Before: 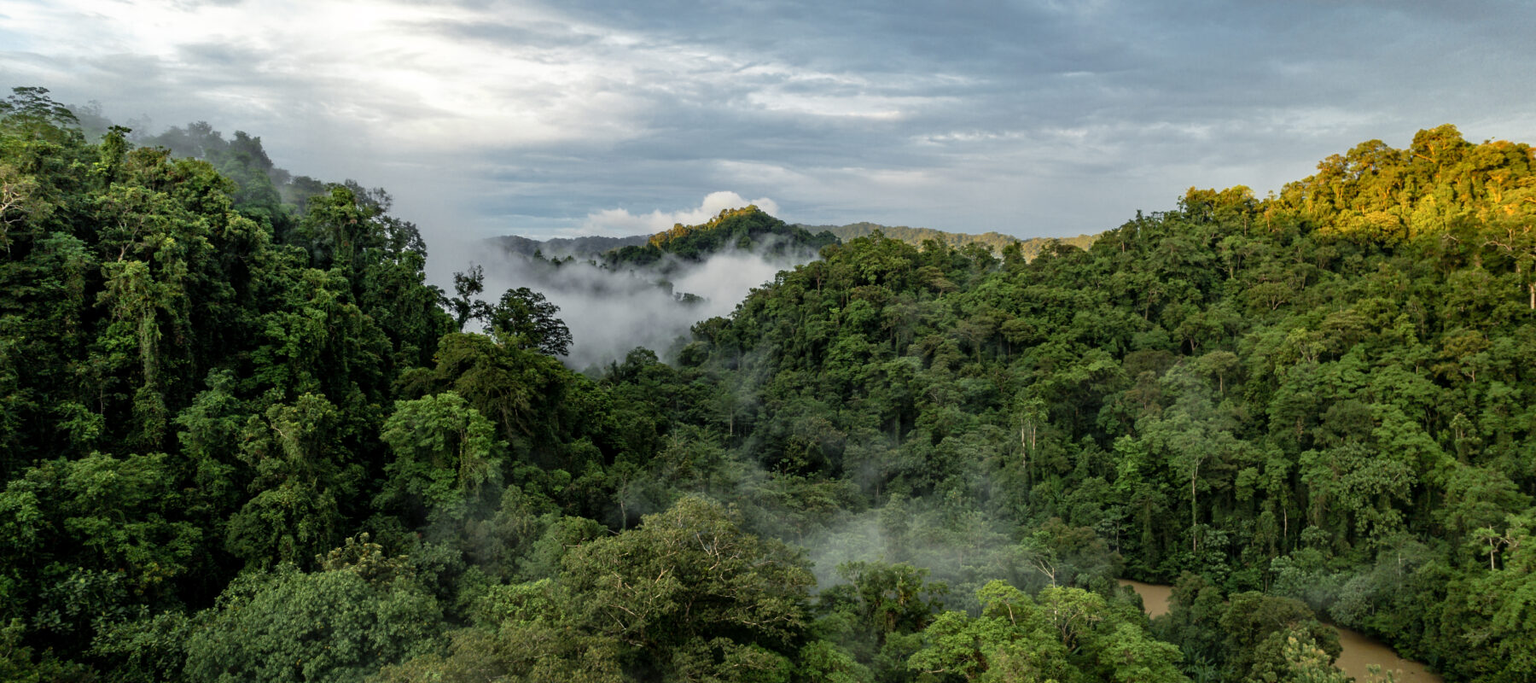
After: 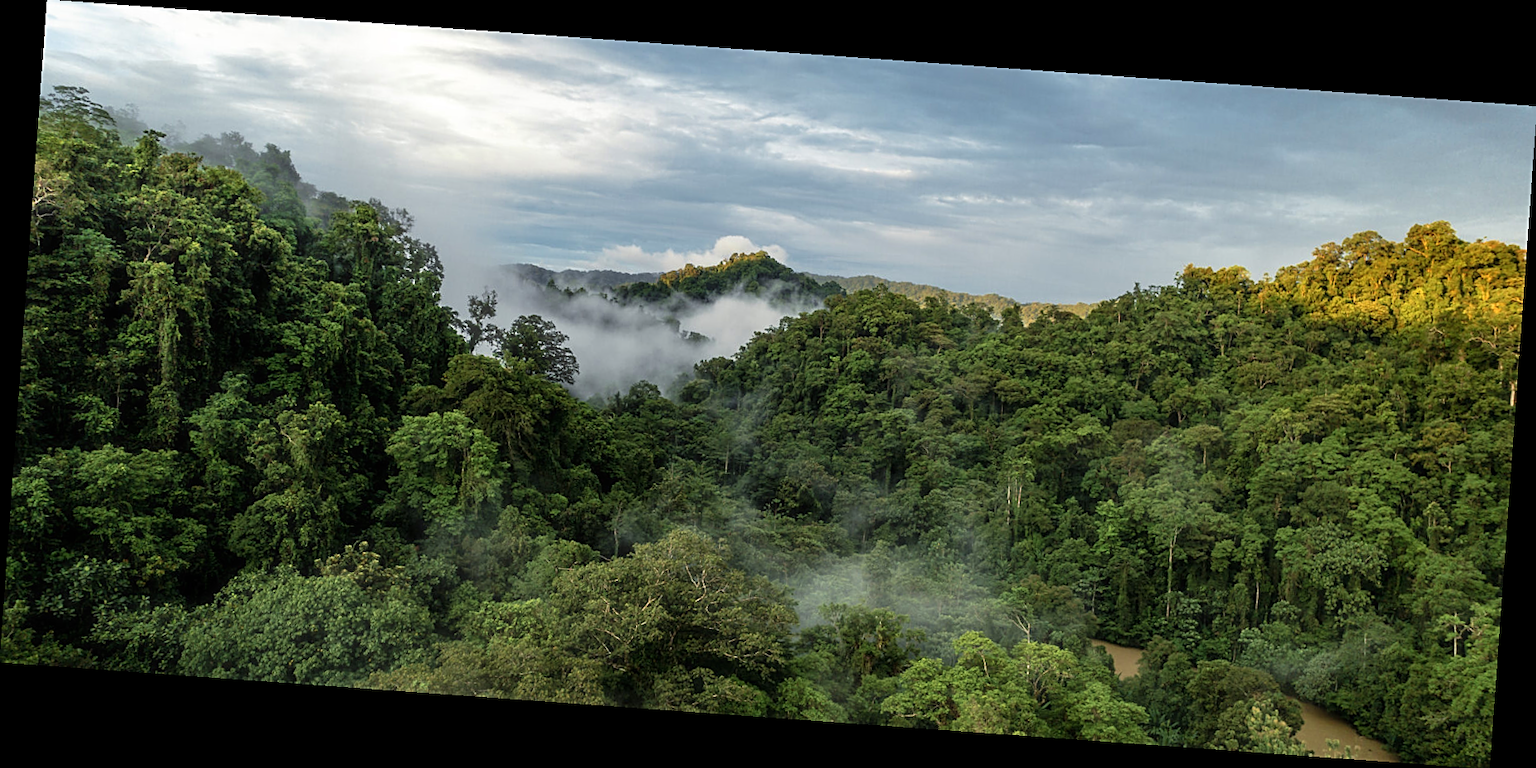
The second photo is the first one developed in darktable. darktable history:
sharpen: on, module defaults
velvia: strength 17%
rotate and perspective: rotation 4.1°, automatic cropping off
haze removal: strength -0.1, adaptive false
